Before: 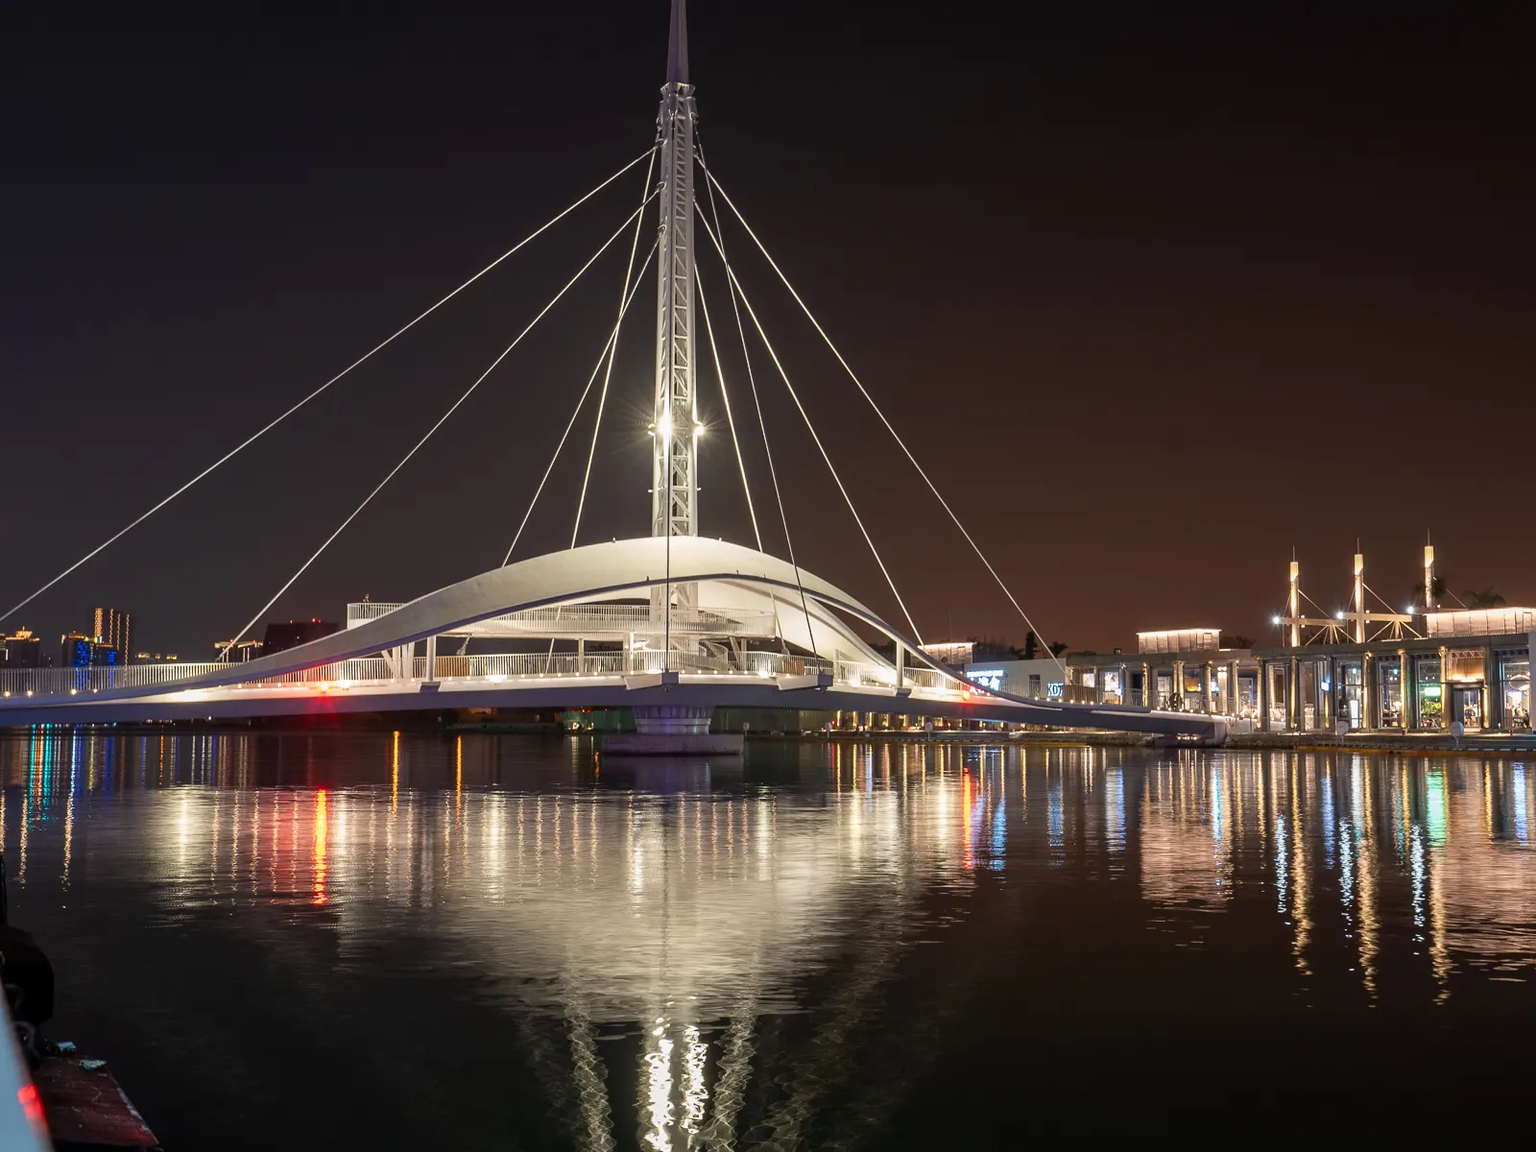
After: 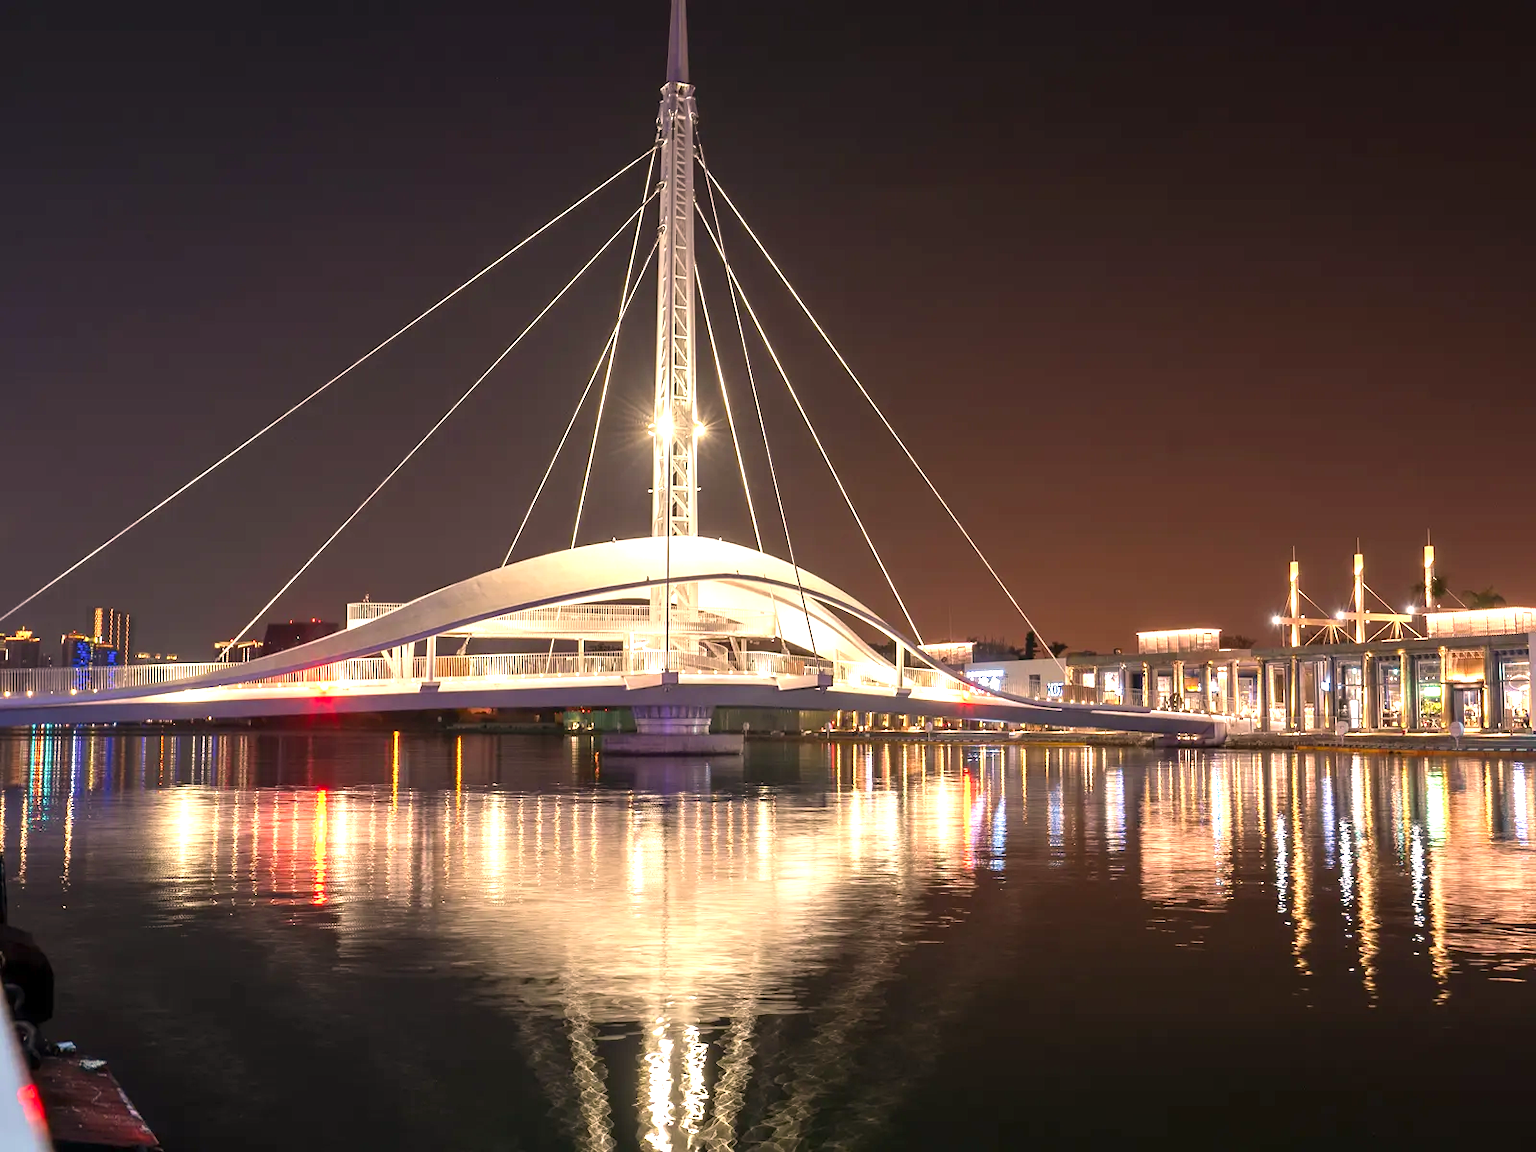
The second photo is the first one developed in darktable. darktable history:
color correction: highlights a* 11.84, highlights b* 12.21
exposure: exposure 1.138 EV, compensate highlight preservation false
